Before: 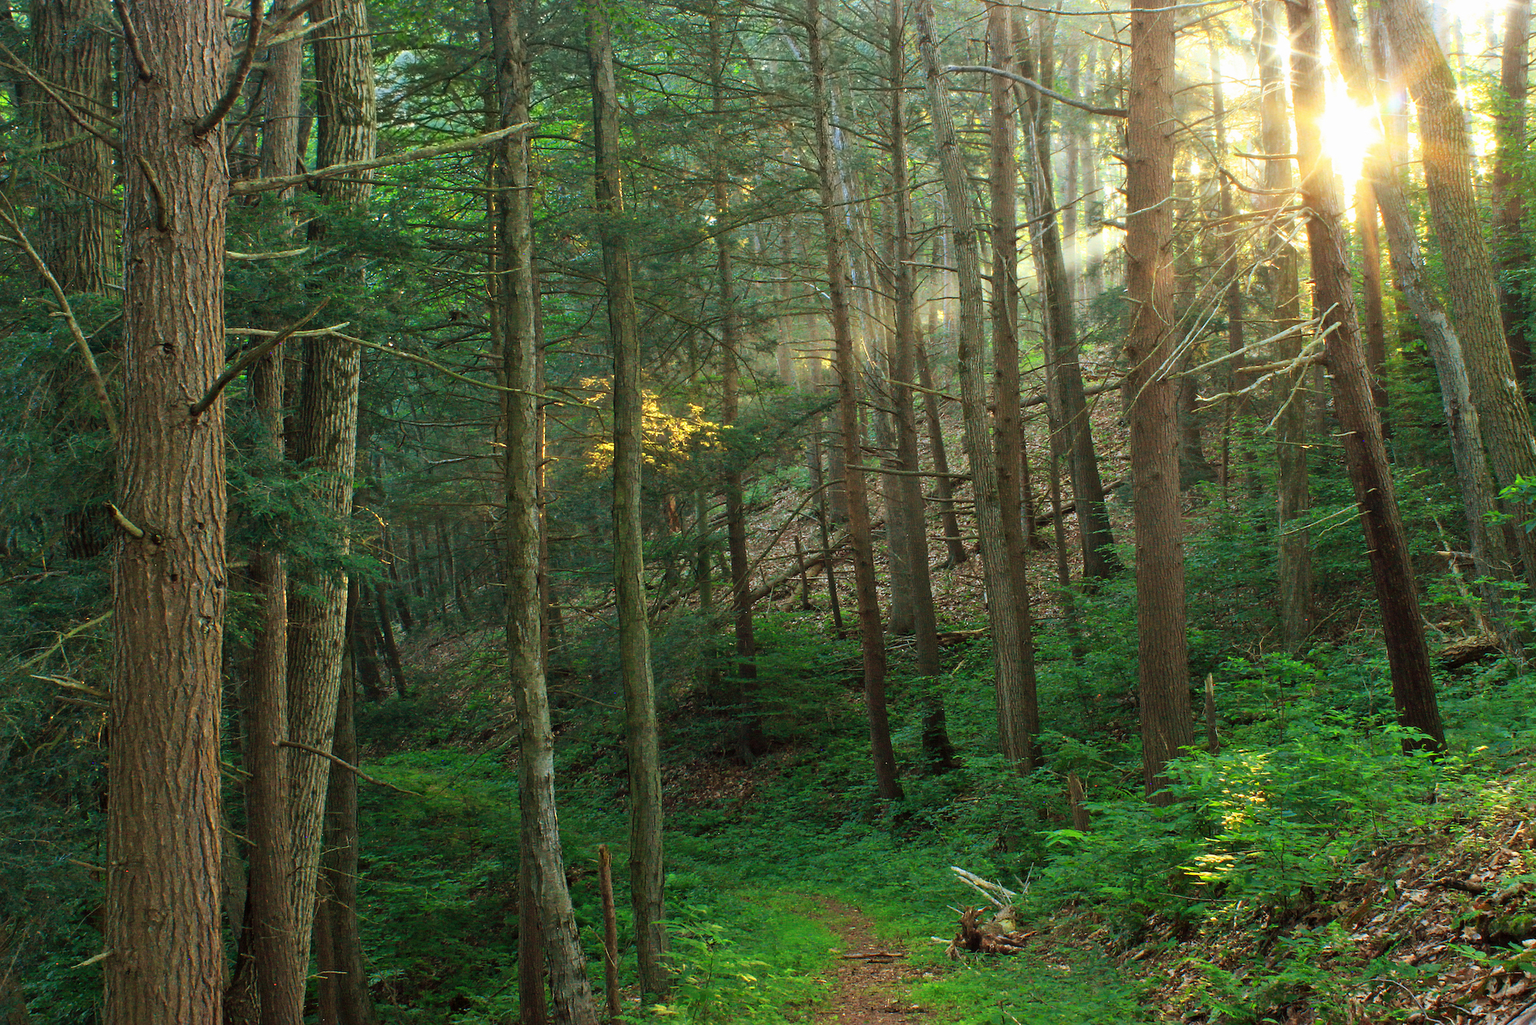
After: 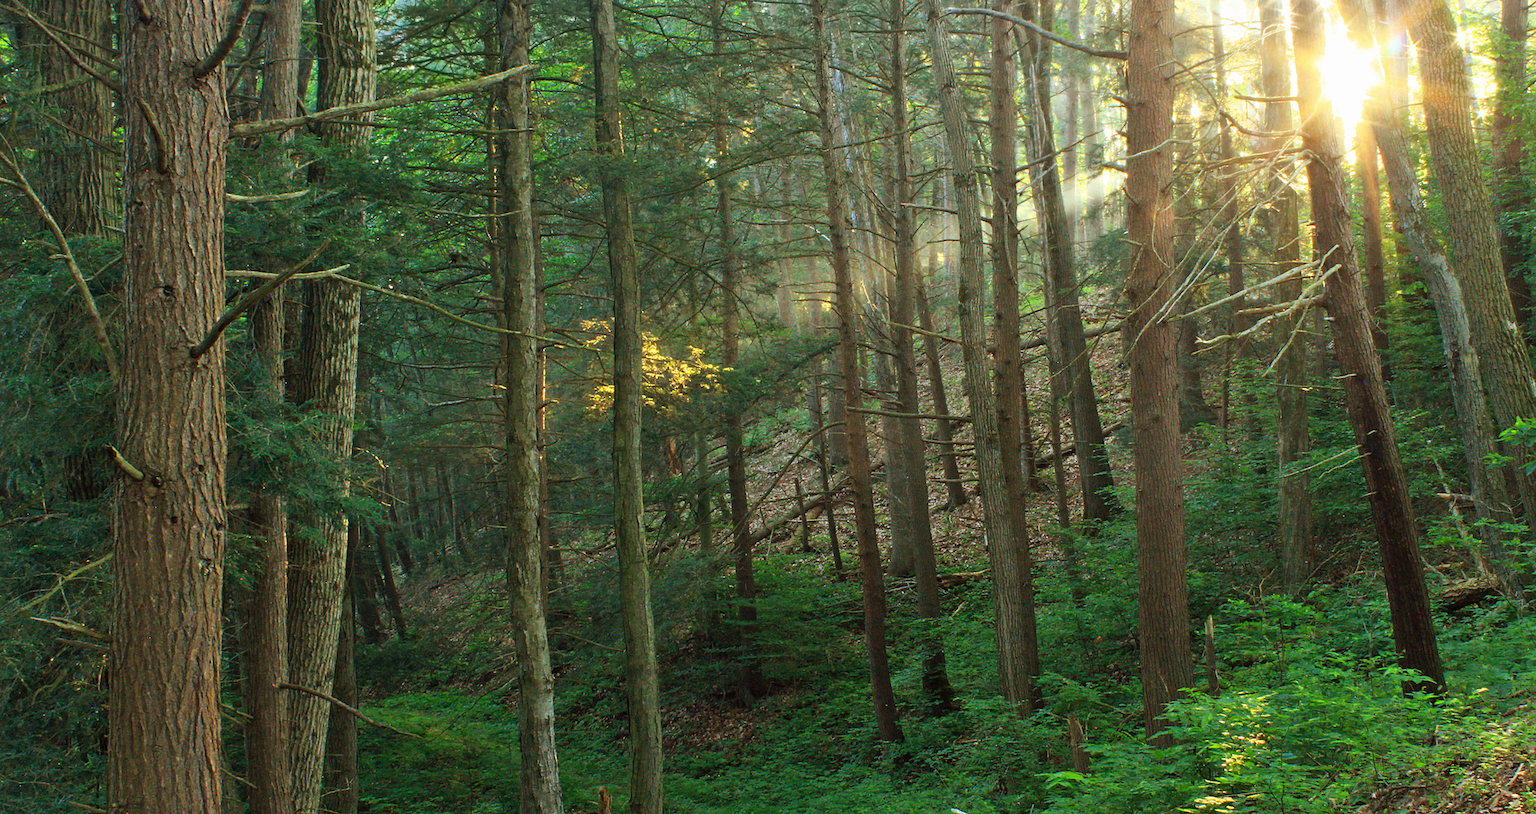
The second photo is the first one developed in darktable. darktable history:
crop and rotate: top 5.663%, bottom 14.76%
